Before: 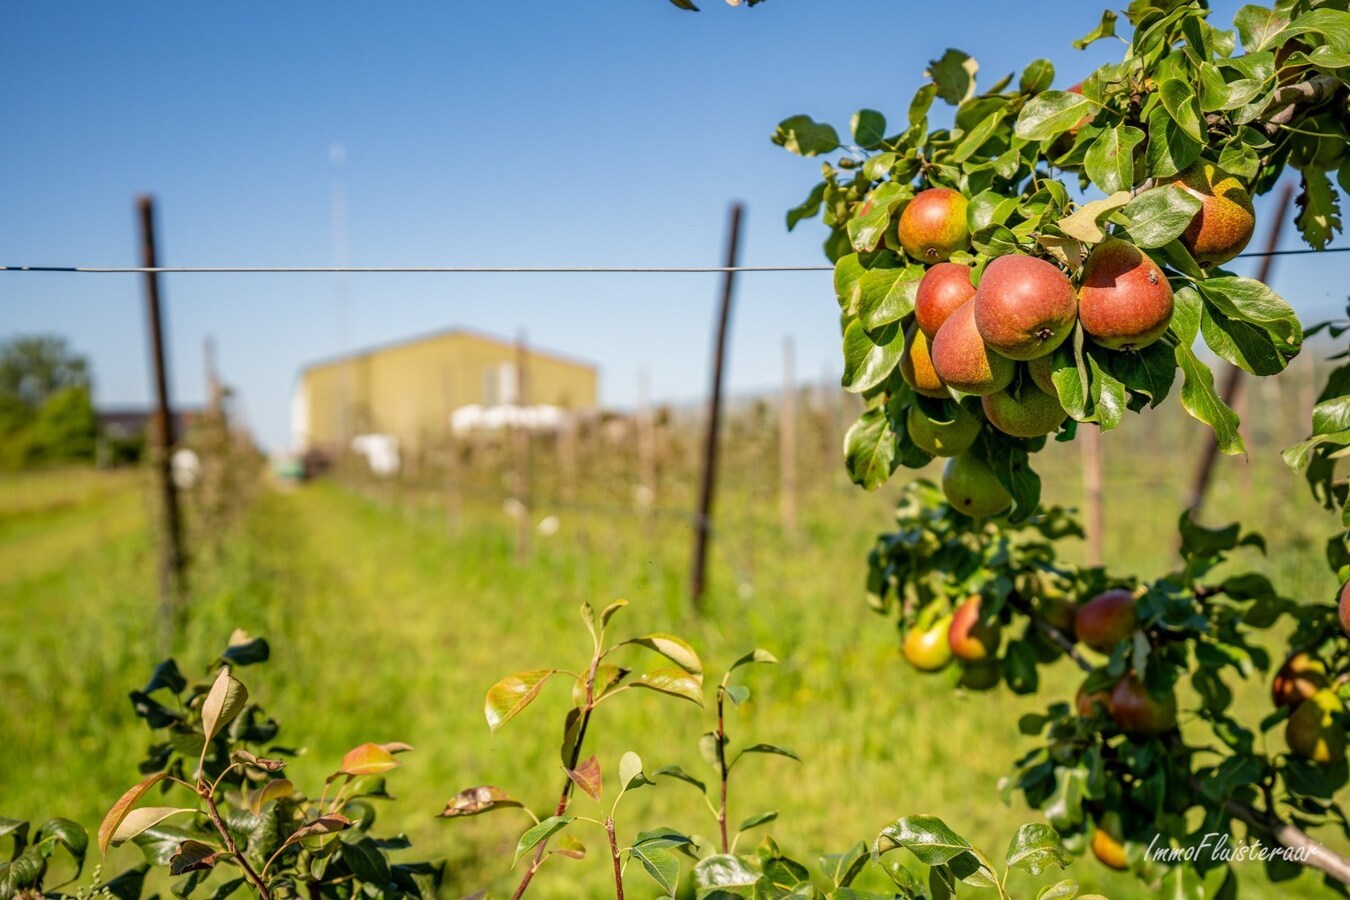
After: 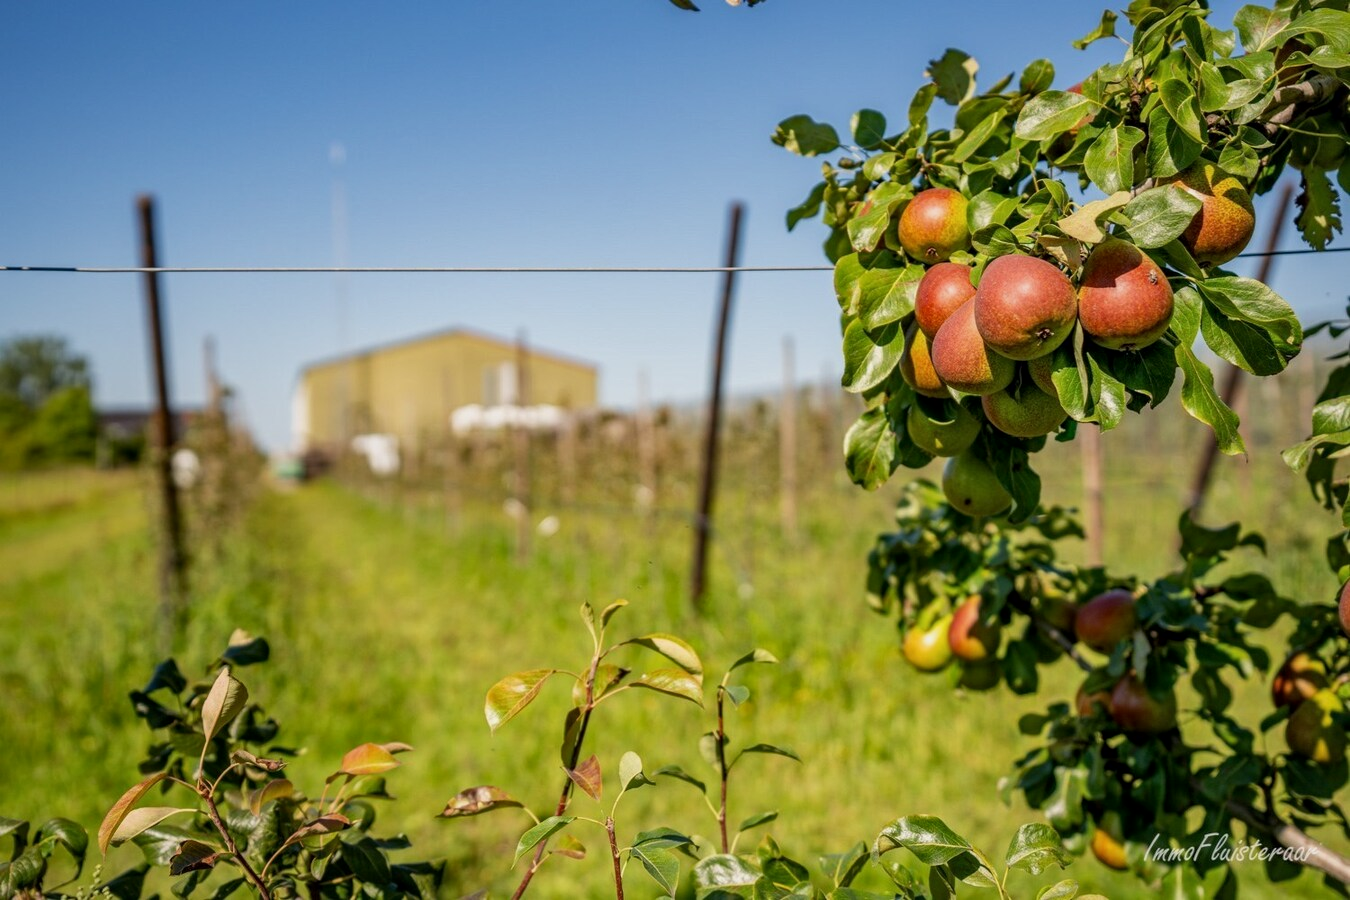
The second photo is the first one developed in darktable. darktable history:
local contrast: mode bilateral grid, contrast 21, coarseness 51, detail 119%, midtone range 0.2
color correction: highlights b* -0.031
exposure: exposure -0.262 EV, compensate highlight preservation false
